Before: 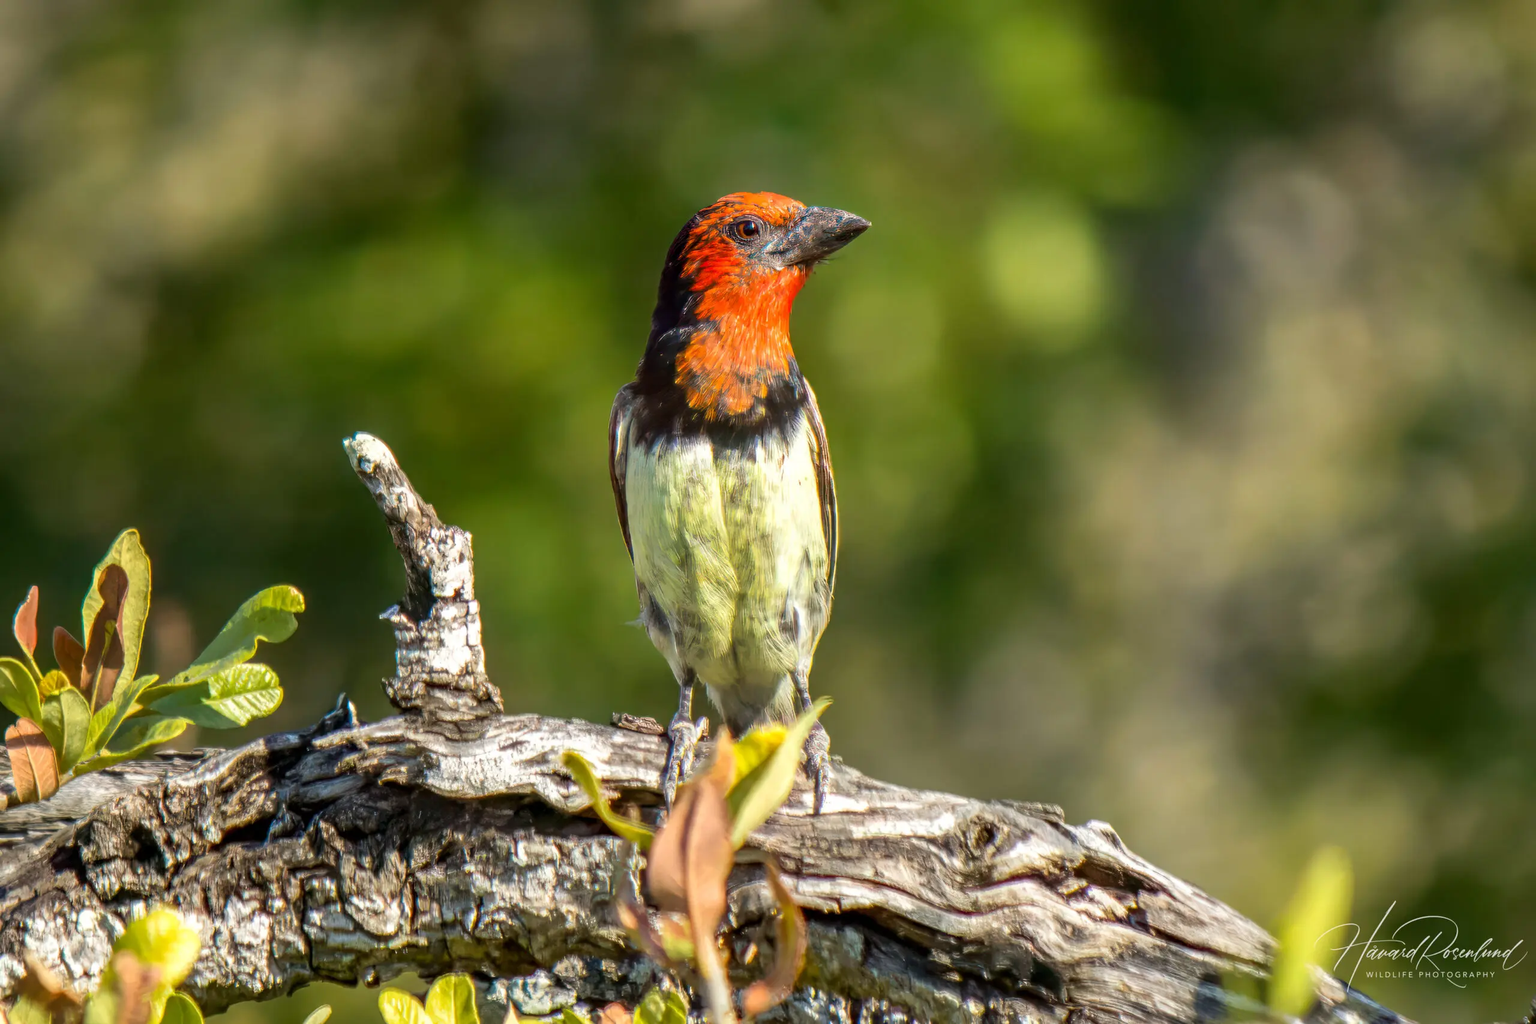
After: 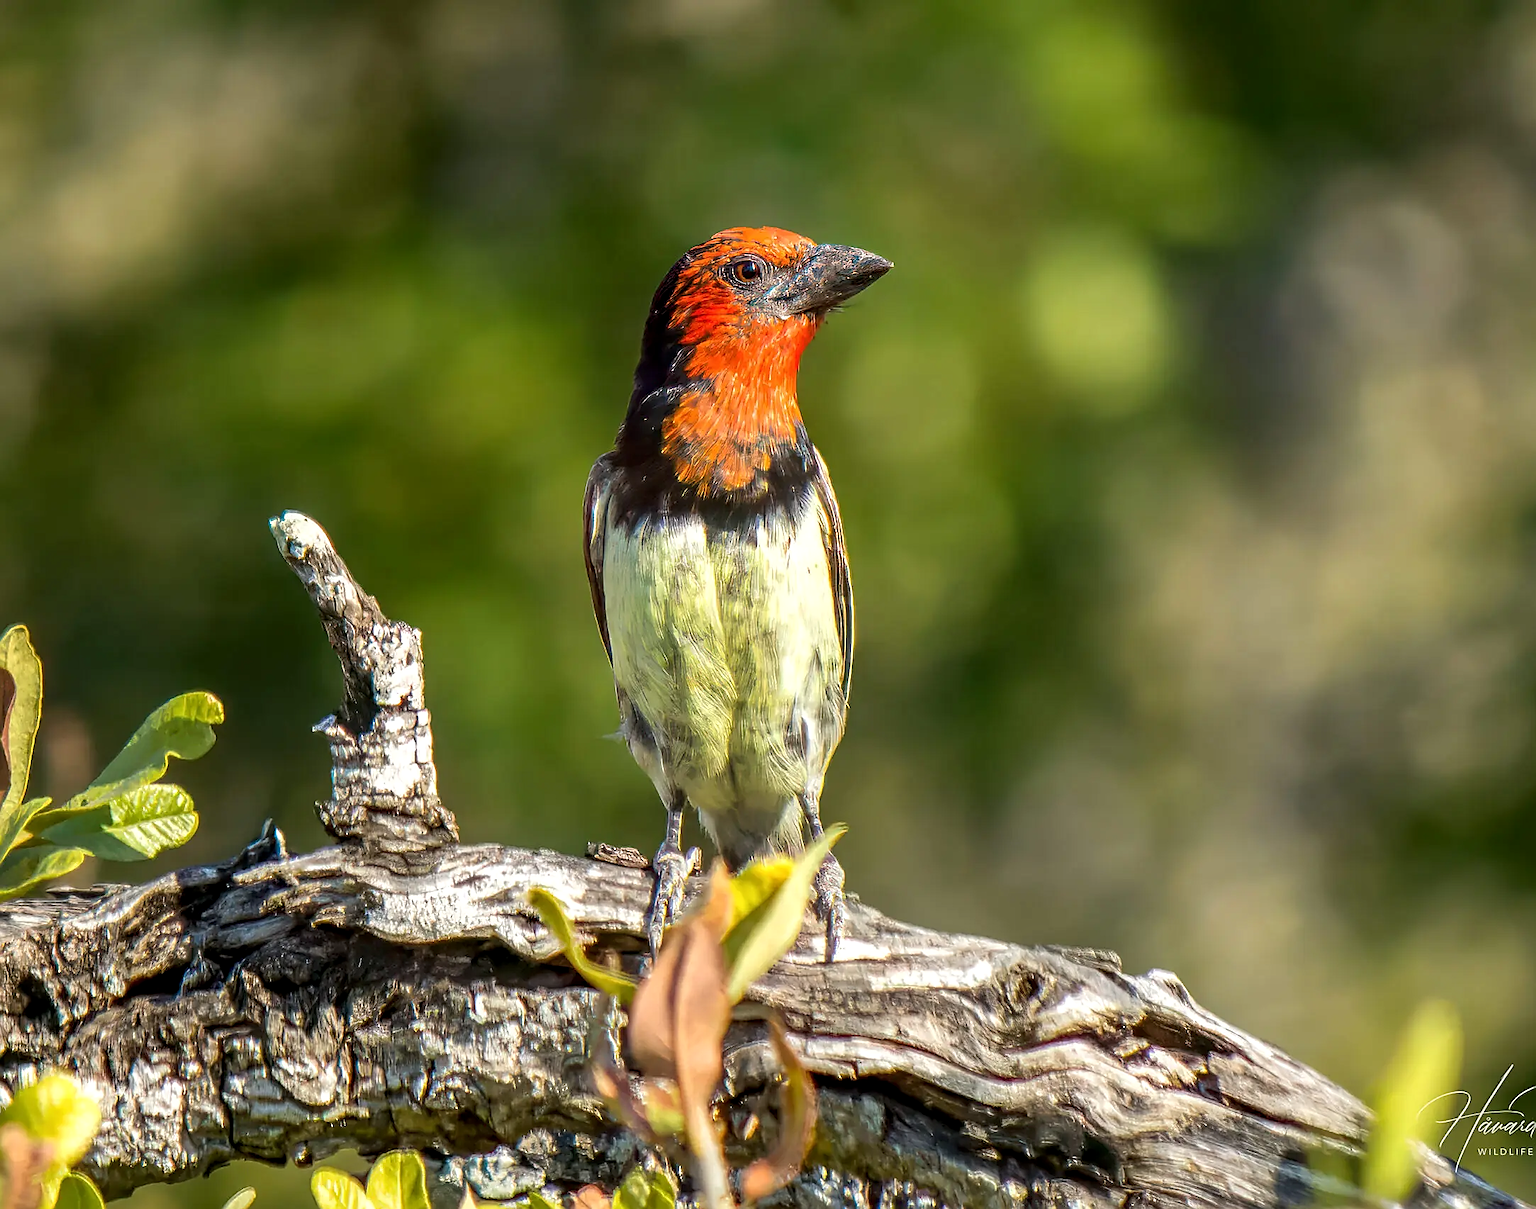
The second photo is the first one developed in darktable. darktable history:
crop: left 7.517%, right 7.811%
sharpen: radius 1.404, amount 1.26, threshold 0.783
local contrast: highlights 101%, shadows 101%, detail 119%, midtone range 0.2
